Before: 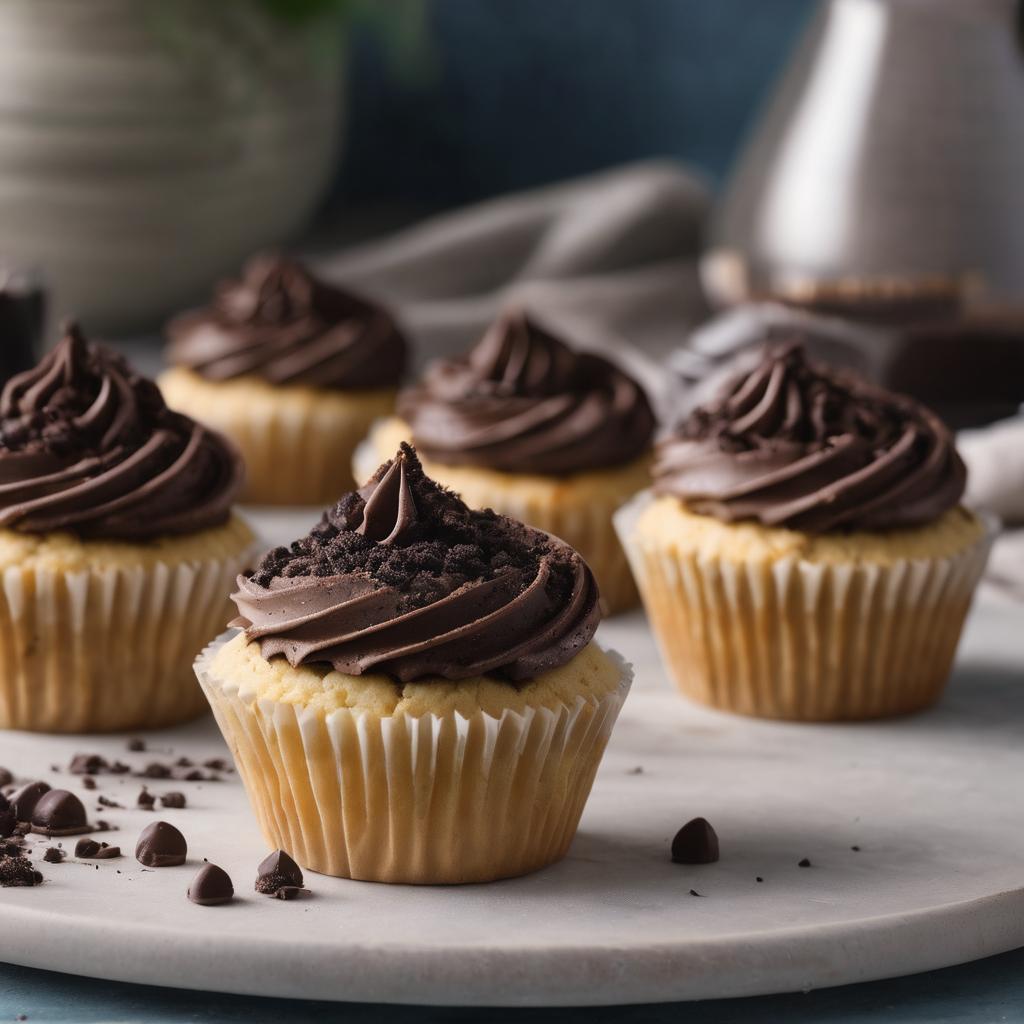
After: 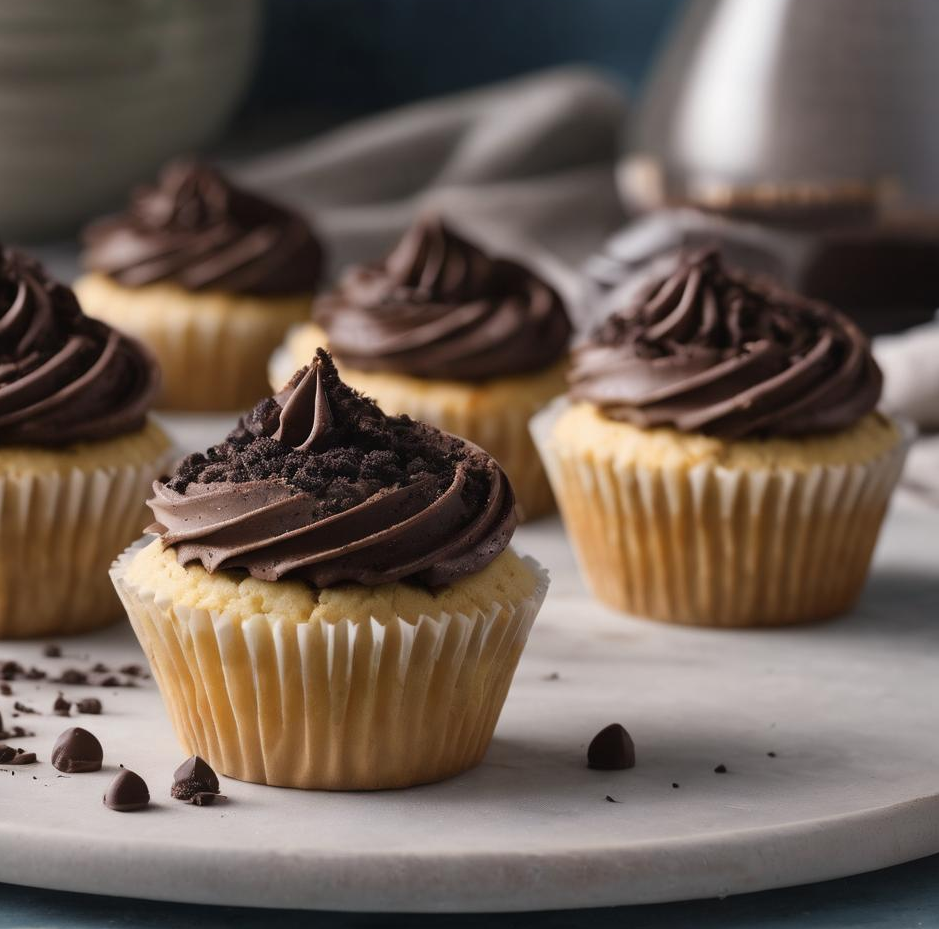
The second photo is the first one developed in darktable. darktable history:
crop and rotate: left 8.262%, top 9.226%
color zones: curves: ch2 [(0, 0.5) (0.143, 0.5) (0.286, 0.489) (0.415, 0.421) (0.571, 0.5) (0.714, 0.5) (0.857, 0.5) (1, 0.5)]
exposure: compensate highlight preservation false
